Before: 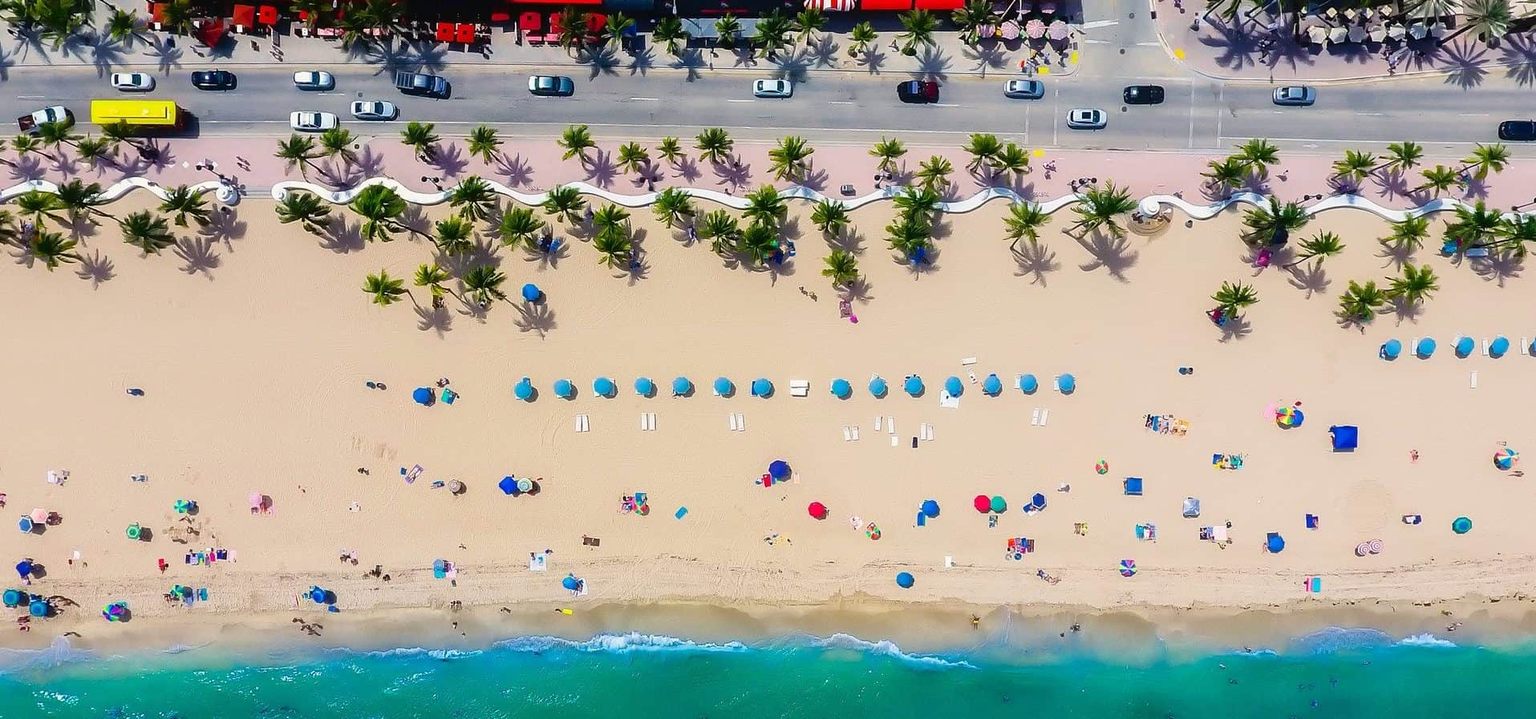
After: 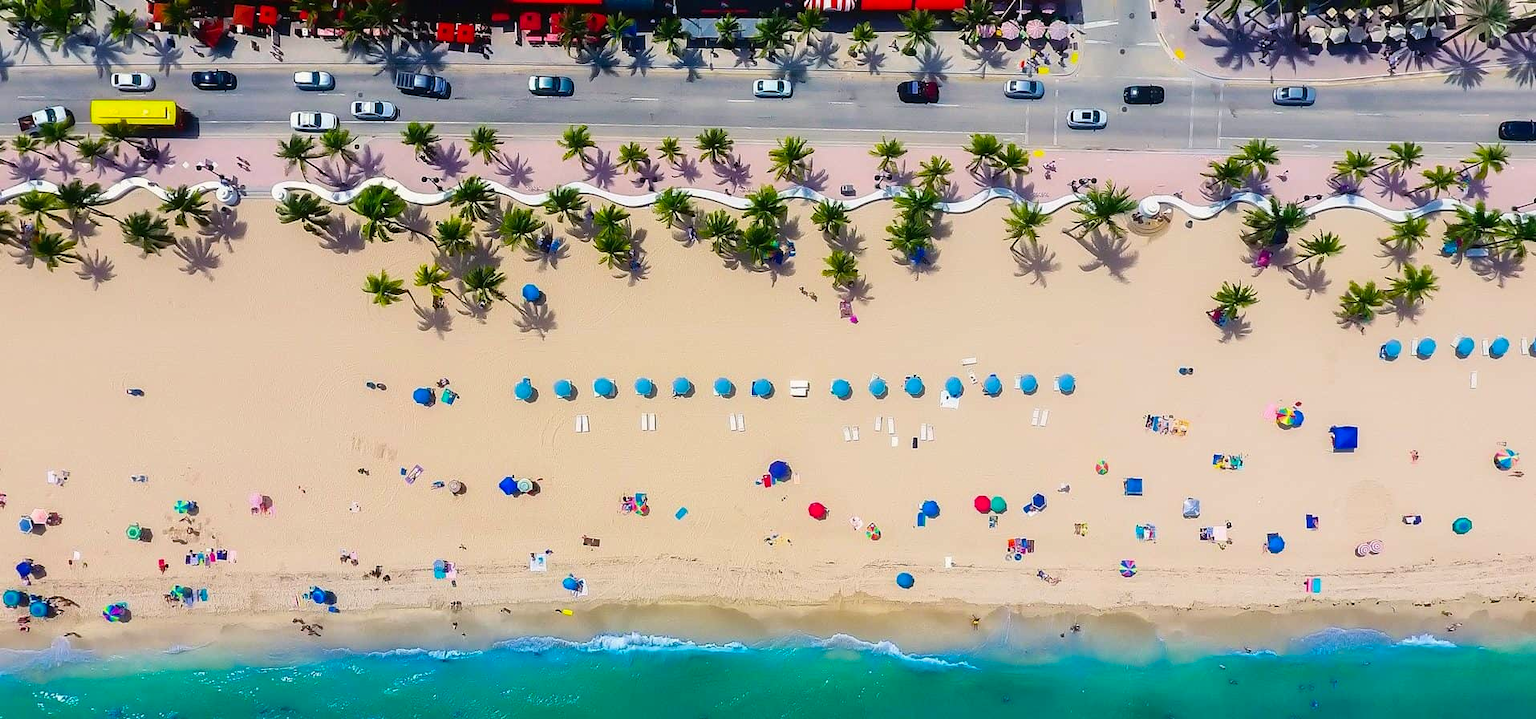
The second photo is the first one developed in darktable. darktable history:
color balance rgb: perceptual saturation grading › global saturation 10%, global vibrance 10%
